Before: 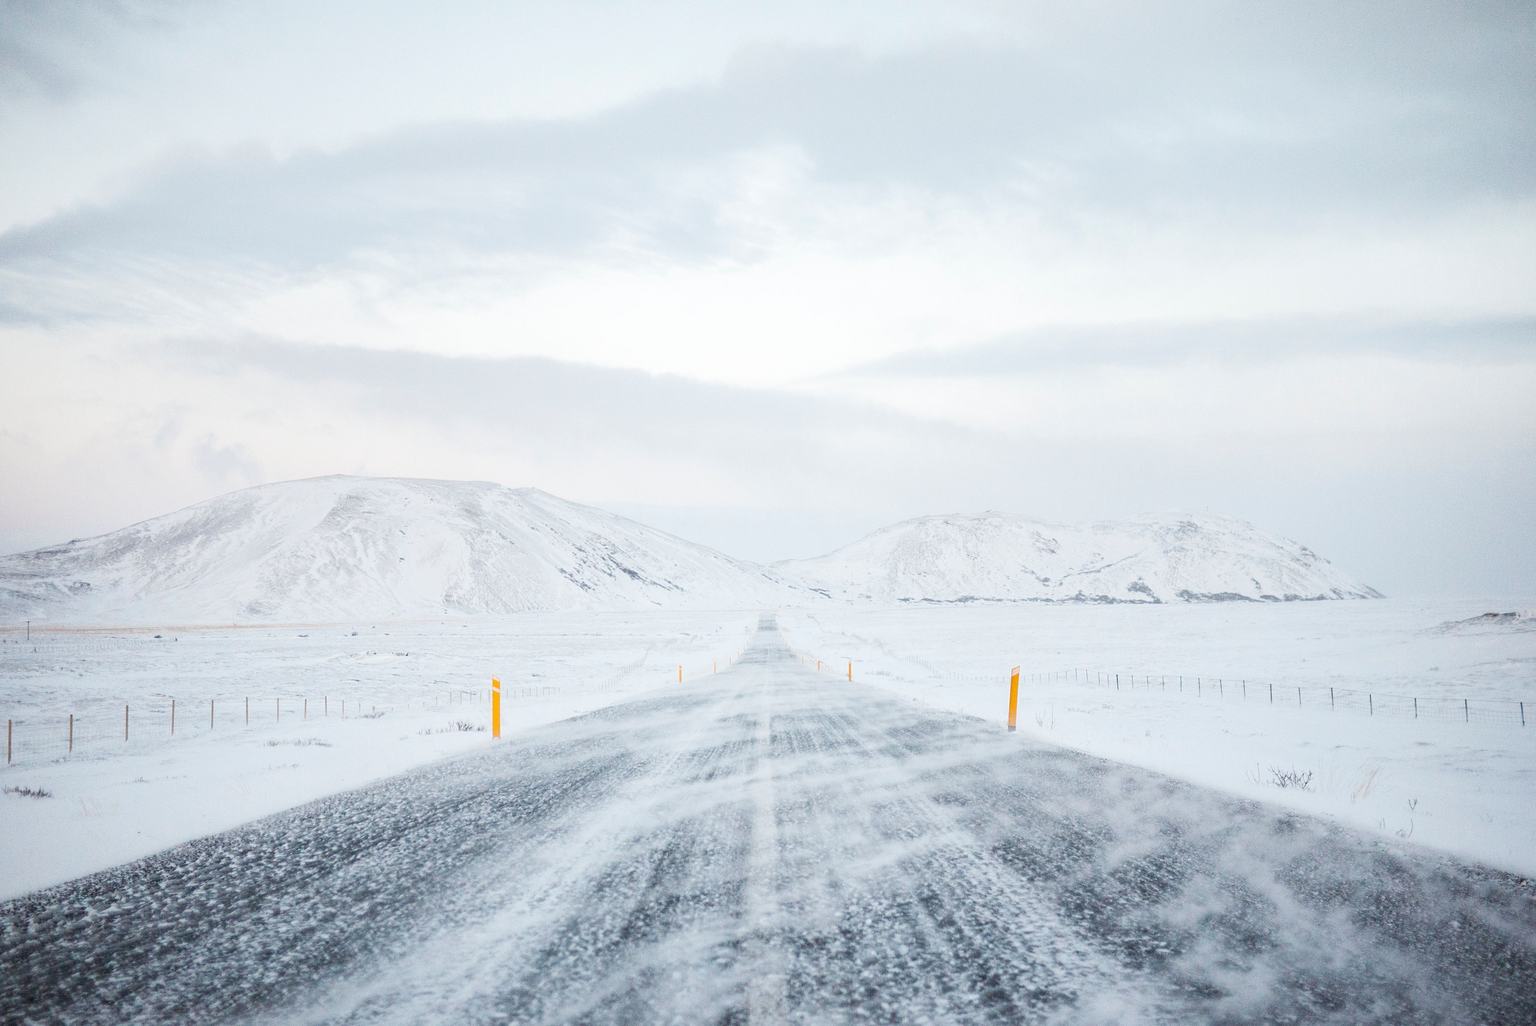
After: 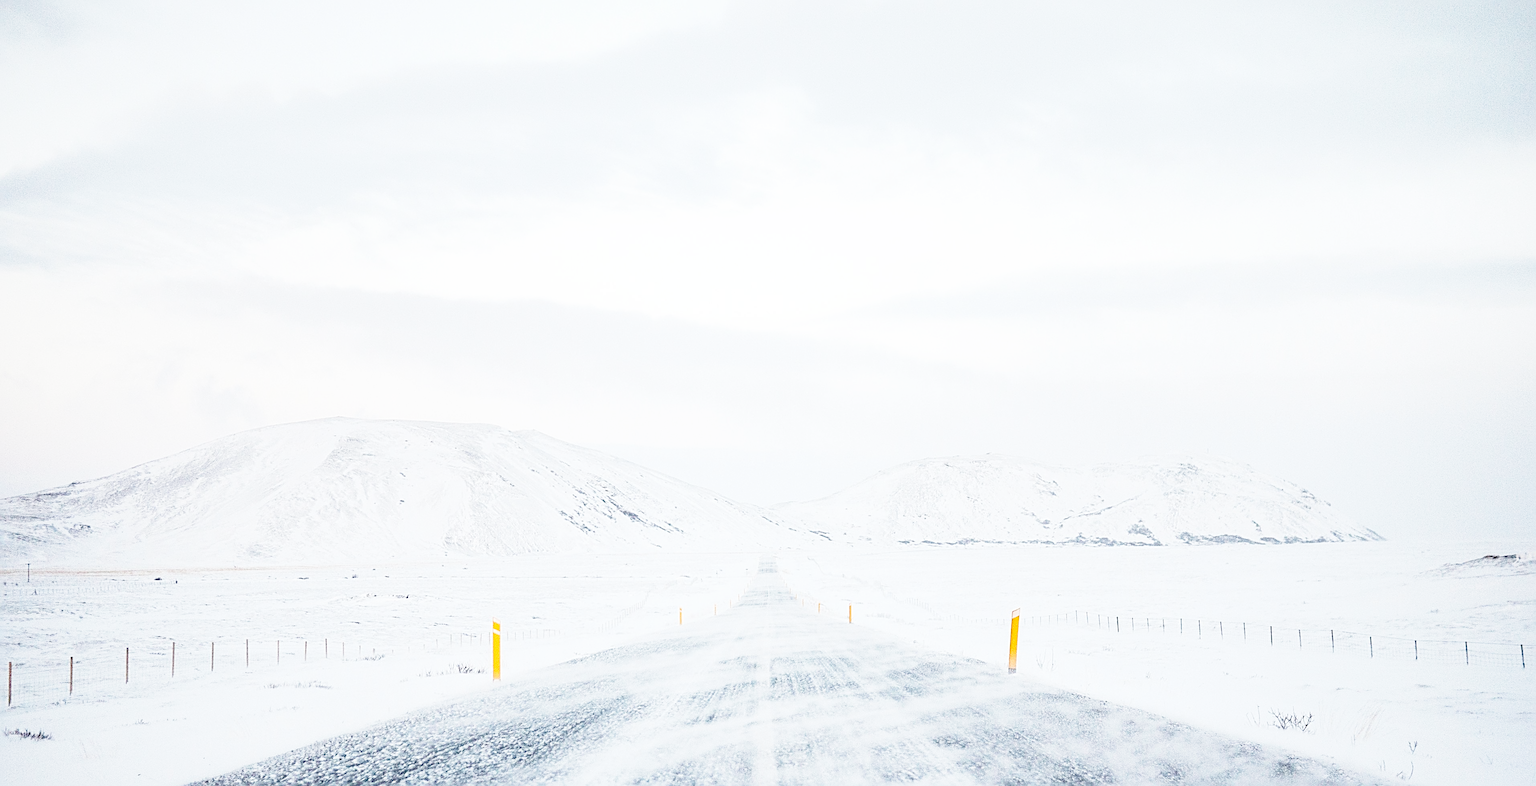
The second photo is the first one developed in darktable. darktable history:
crop: top 5.667%, bottom 17.637%
sharpen: radius 3.69, amount 0.928
base curve: curves: ch0 [(0, 0) (0.028, 0.03) (0.121, 0.232) (0.46, 0.748) (0.859, 0.968) (1, 1)], preserve colors none
